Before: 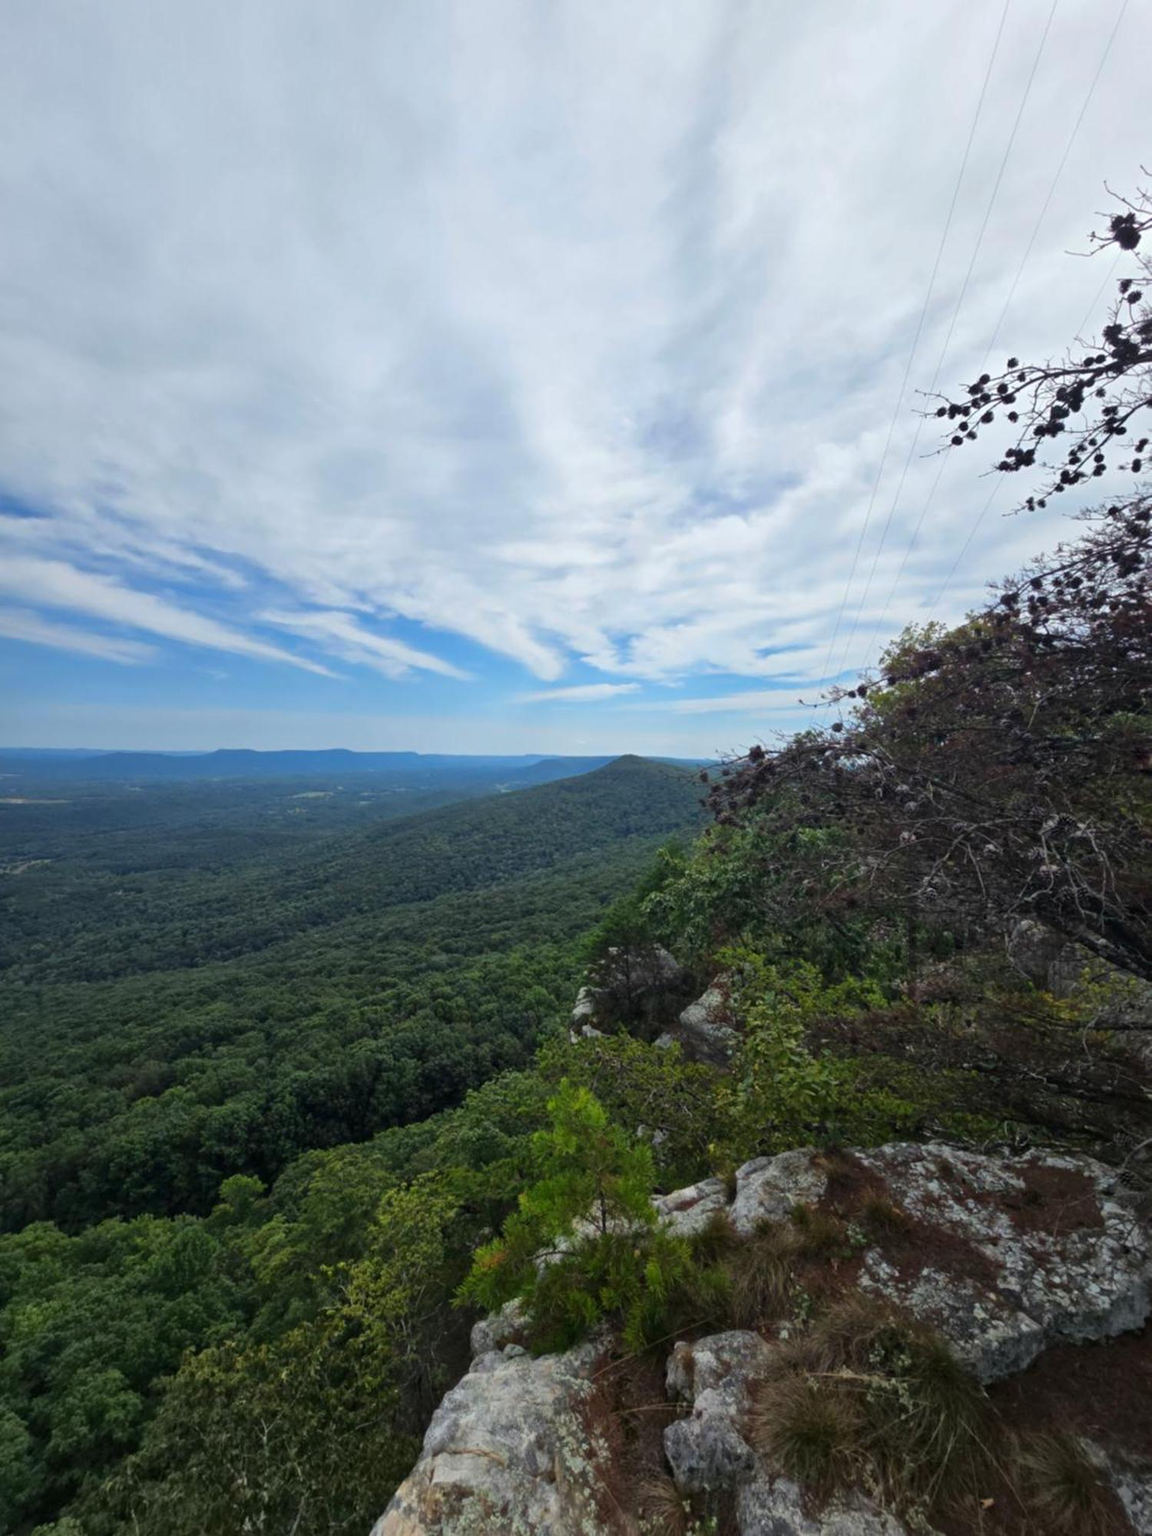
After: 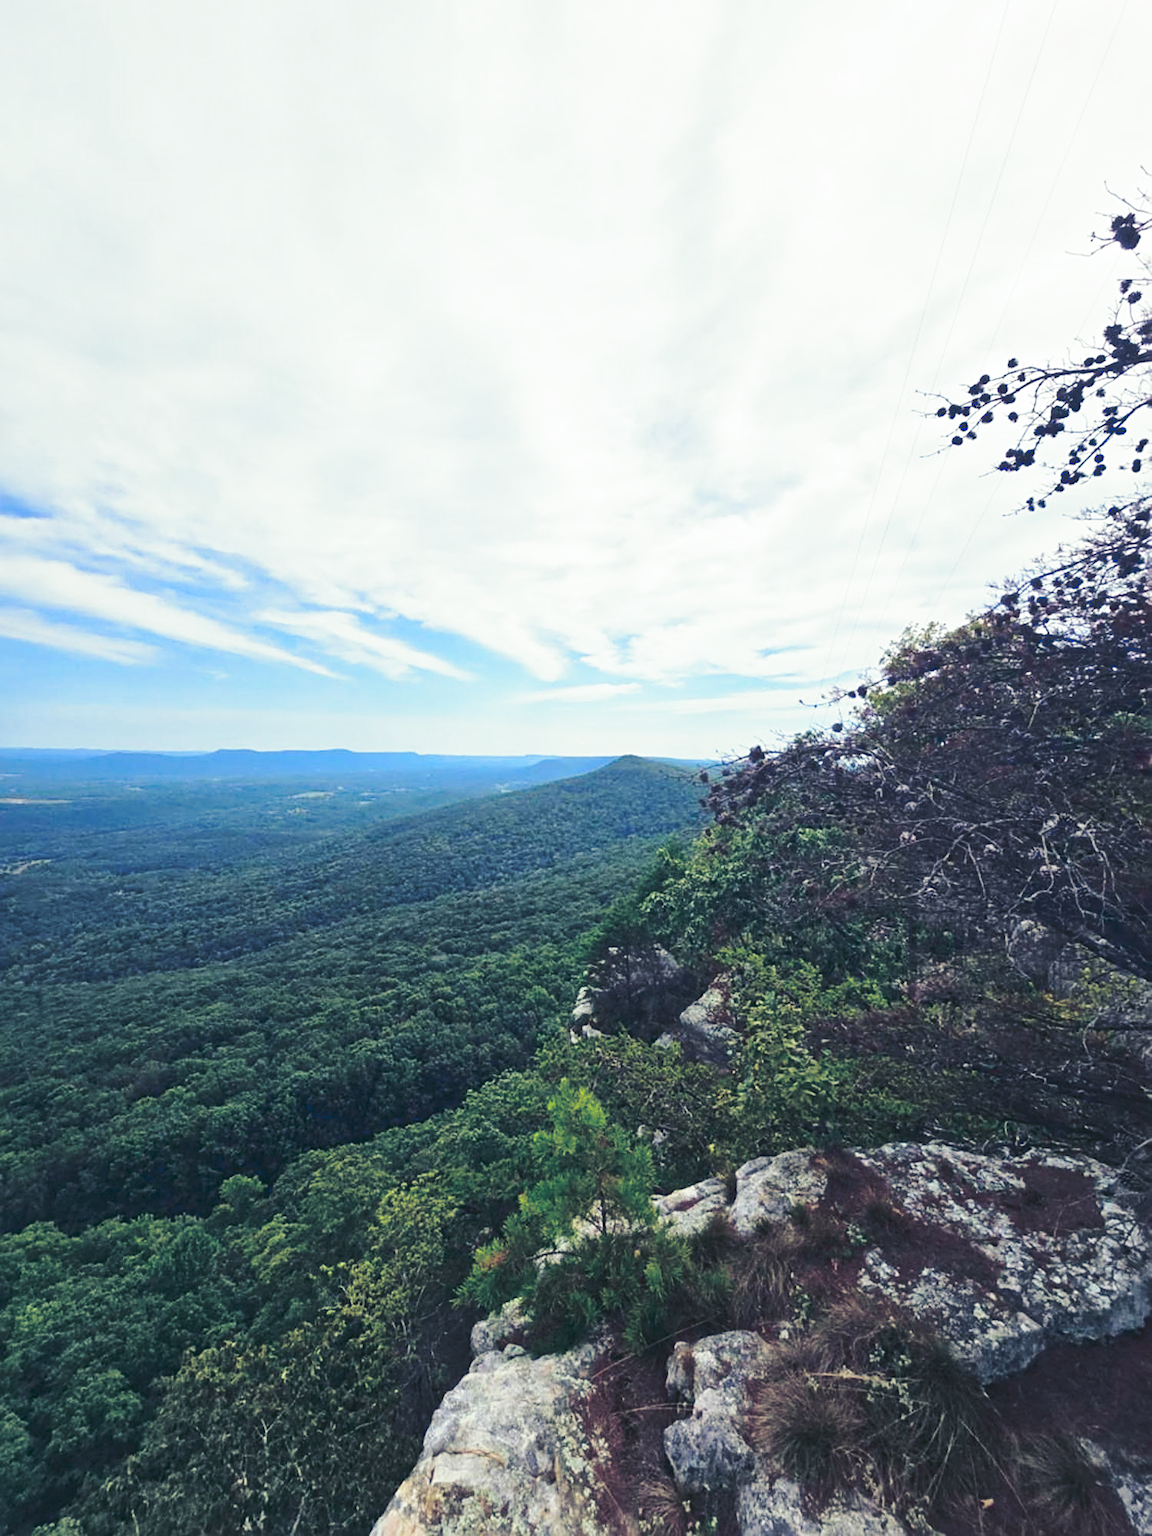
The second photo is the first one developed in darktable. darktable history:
sharpen: on, module defaults
base curve: curves: ch0 [(0, 0) (0.036, 0.037) (0.121, 0.228) (0.46, 0.76) (0.859, 0.983) (1, 1)], preserve colors none
tone curve #1: curves: ch0 [(0.14, 0) (1, 1)], color space Lab, linked channels, preserve colors none
tone curve "1": curves: ch0 [(0, 0.137) (1, 1)], color space Lab, linked channels, preserve colors none
split-toning: shadows › hue 230.4°
